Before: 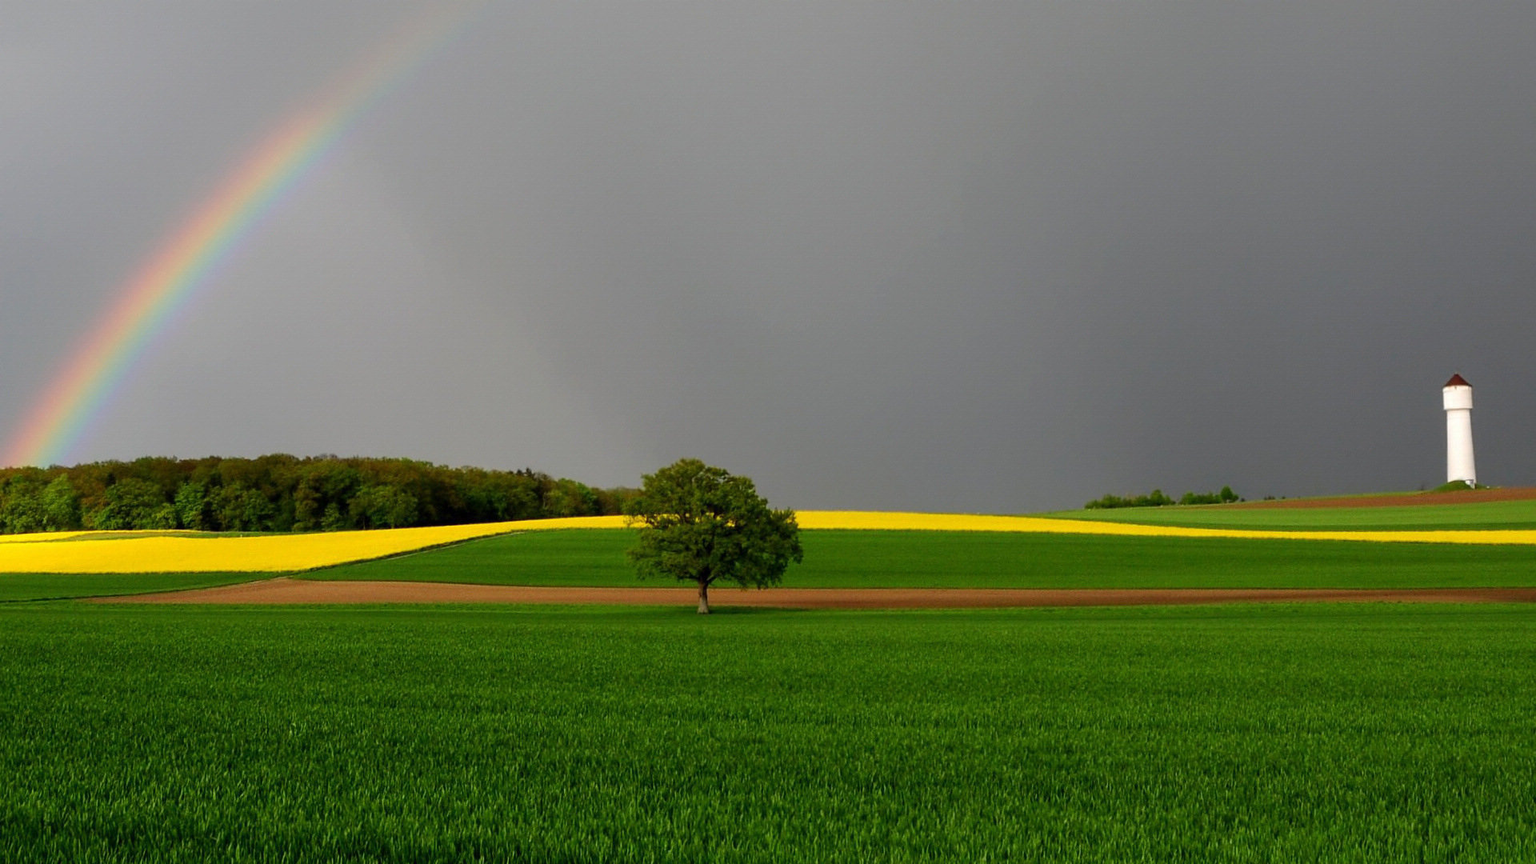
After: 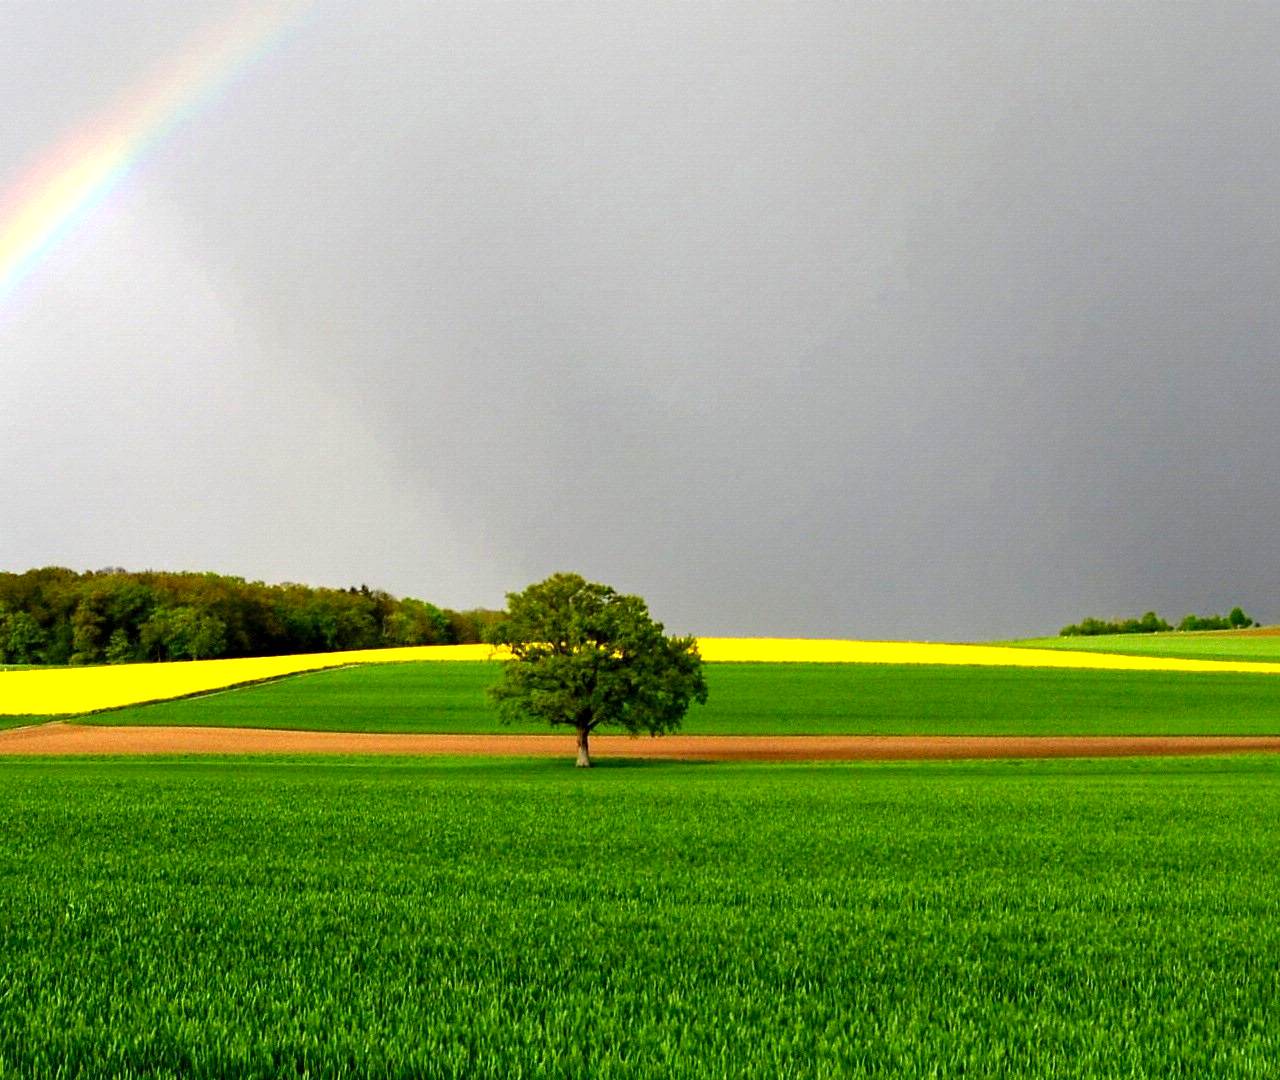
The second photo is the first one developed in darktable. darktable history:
levels: levels [0, 0.352, 0.703]
local contrast: mode bilateral grid, contrast 20, coarseness 50, detail 120%, midtone range 0.2
crop and rotate: left 15.446%, right 17.836%
haze removal: compatibility mode true, adaptive false
